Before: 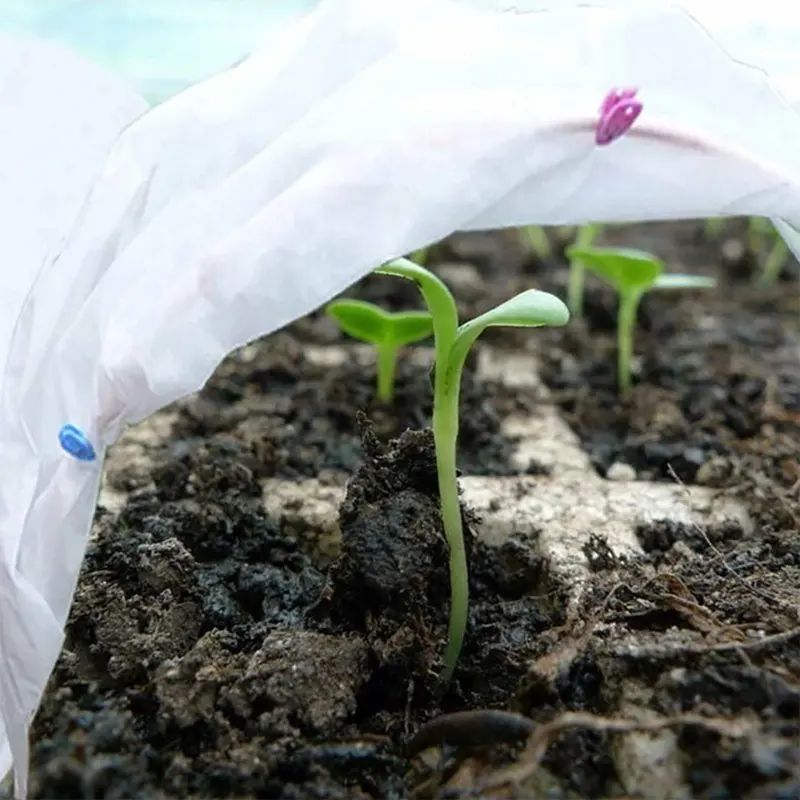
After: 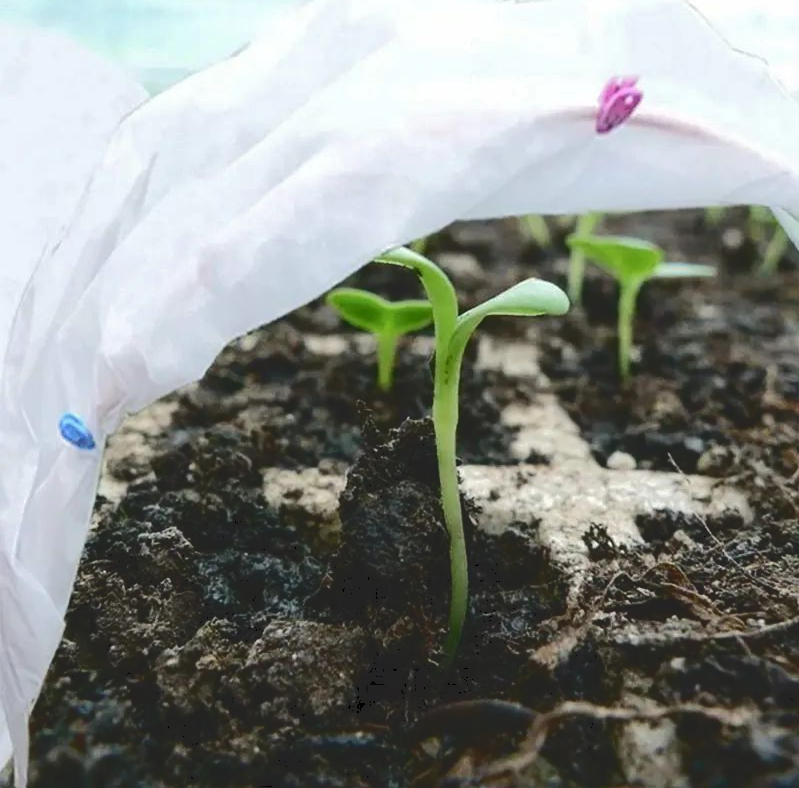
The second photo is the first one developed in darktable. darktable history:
tone curve: curves: ch0 [(0, 0) (0.003, 0.132) (0.011, 0.136) (0.025, 0.14) (0.044, 0.147) (0.069, 0.149) (0.1, 0.156) (0.136, 0.163) (0.177, 0.177) (0.224, 0.2) (0.277, 0.251) (0.335, 0.311) (0.399, 0.387) (0.468, 0.487) (0.543, 0.585) (0.623, 0.675) (0.709, 0.742) (0.801, 0.81) (0.898, 0.867) (1, 1)], color space Lab, independent channels, preserve colors none
crop: top 1.417%, right 0.055%
